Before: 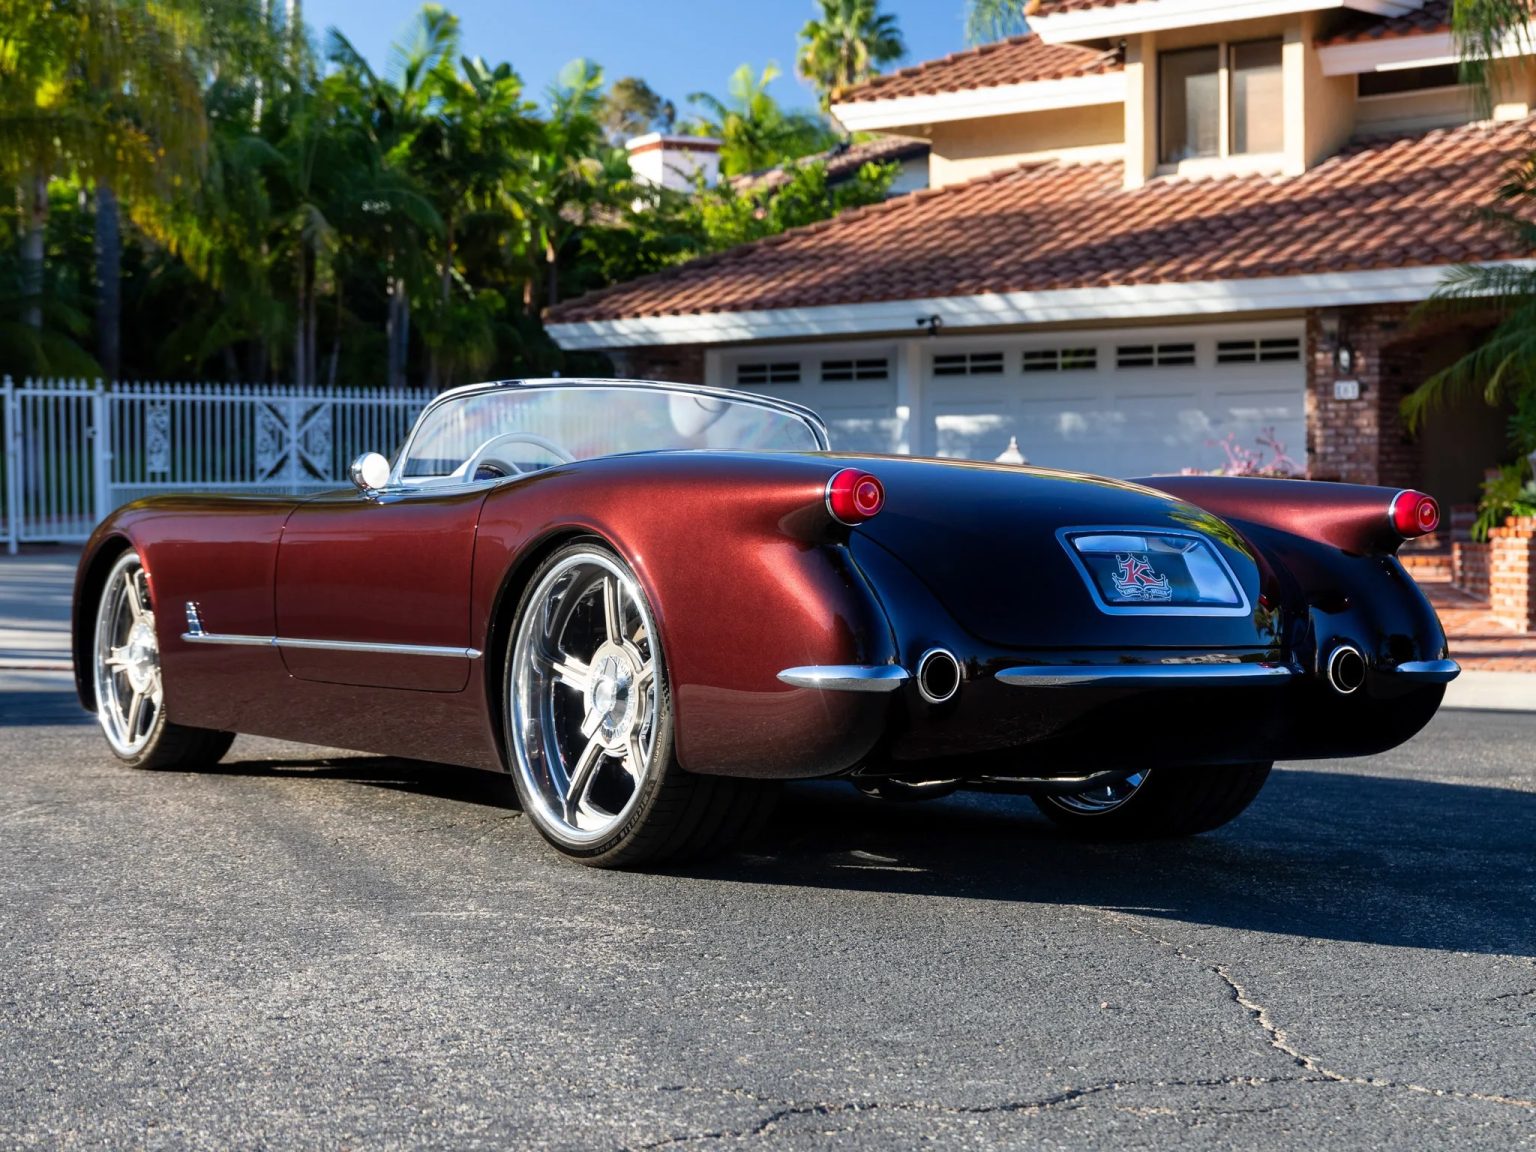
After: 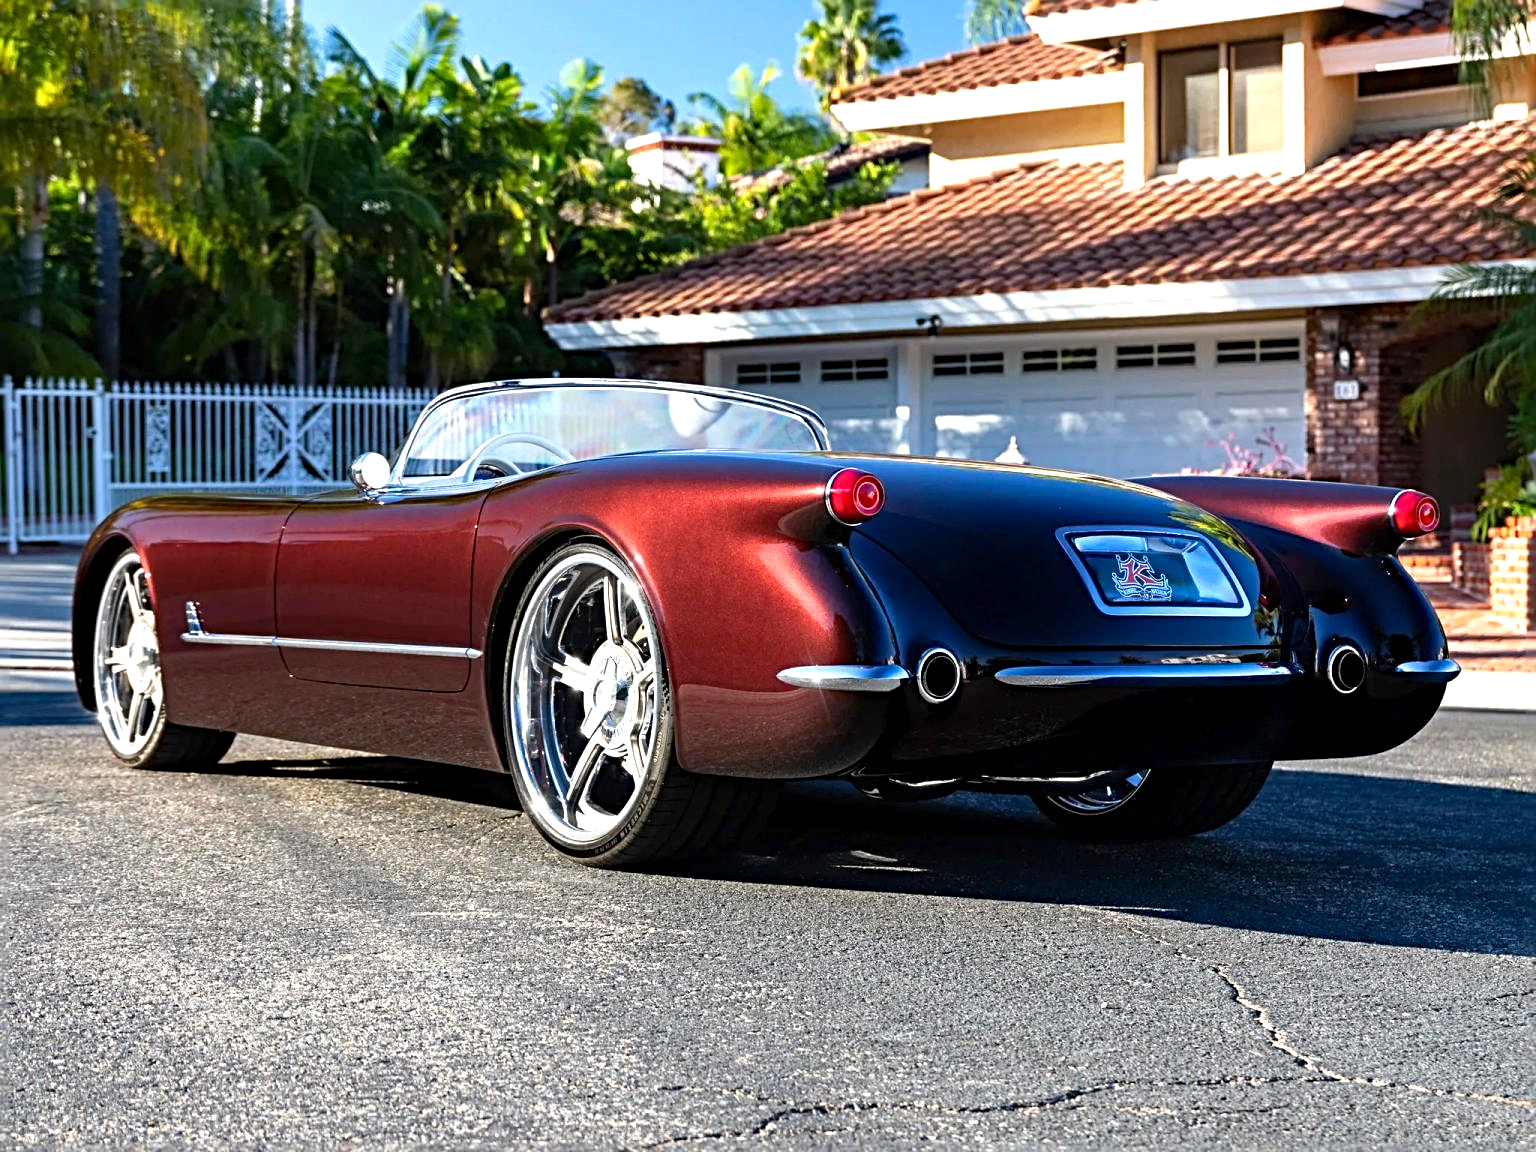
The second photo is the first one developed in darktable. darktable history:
sharpen: radius 4
exposure: exposure 0.6 EV, compensate highlight preservation false
haze removal: compatibility mode true, adaptive false
